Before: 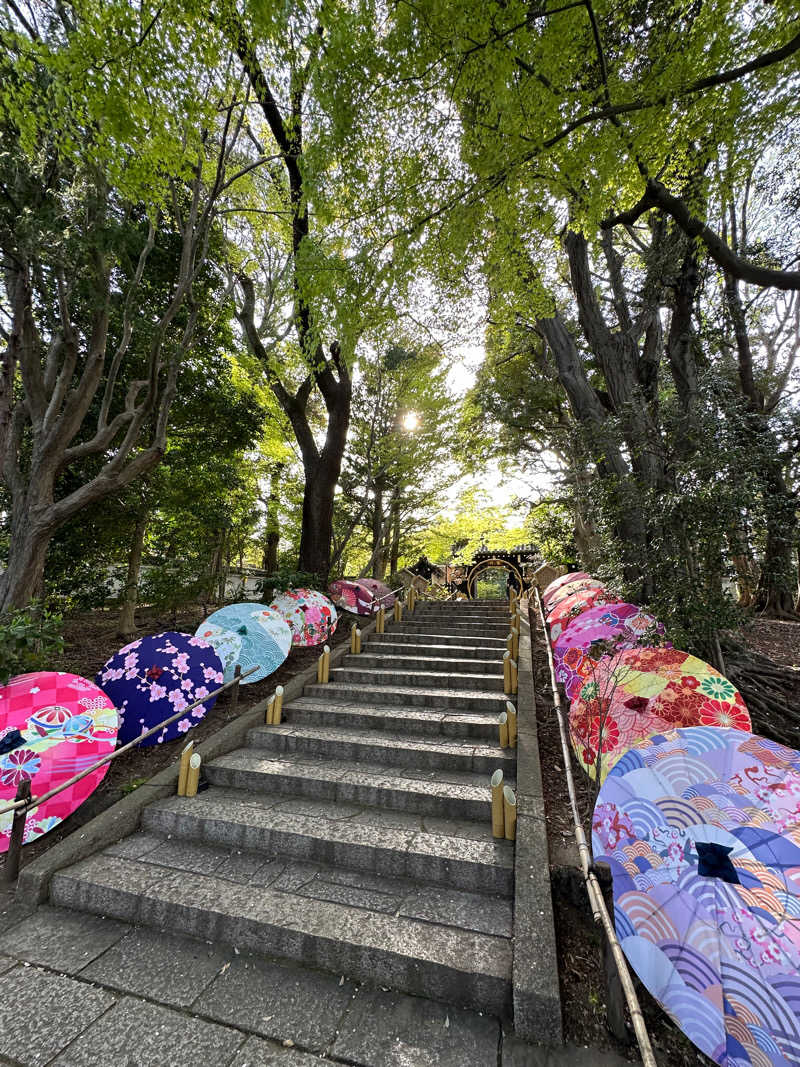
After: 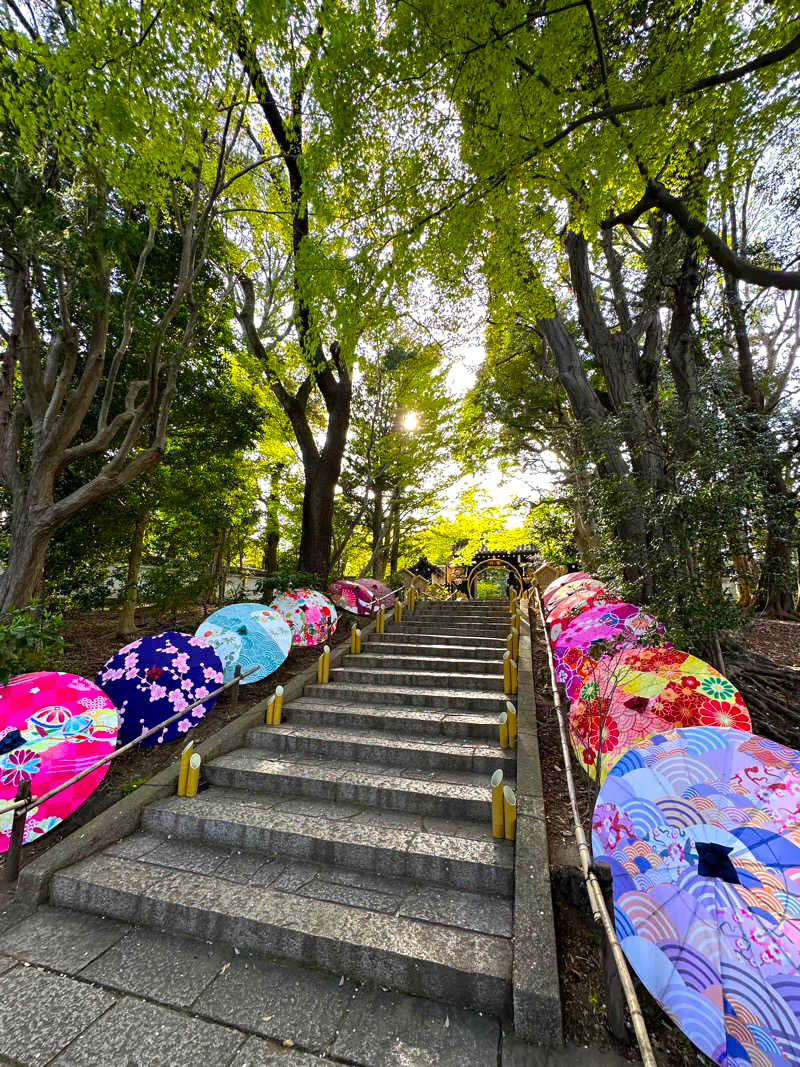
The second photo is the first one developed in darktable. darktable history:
color balance rgb: linear chroma grading › global chroma 15.16%, perceptual saturation grading › global saturation 30.222%, perceptual brilliance grading › global brilliance 3.772%, global vibrance 14.914%
